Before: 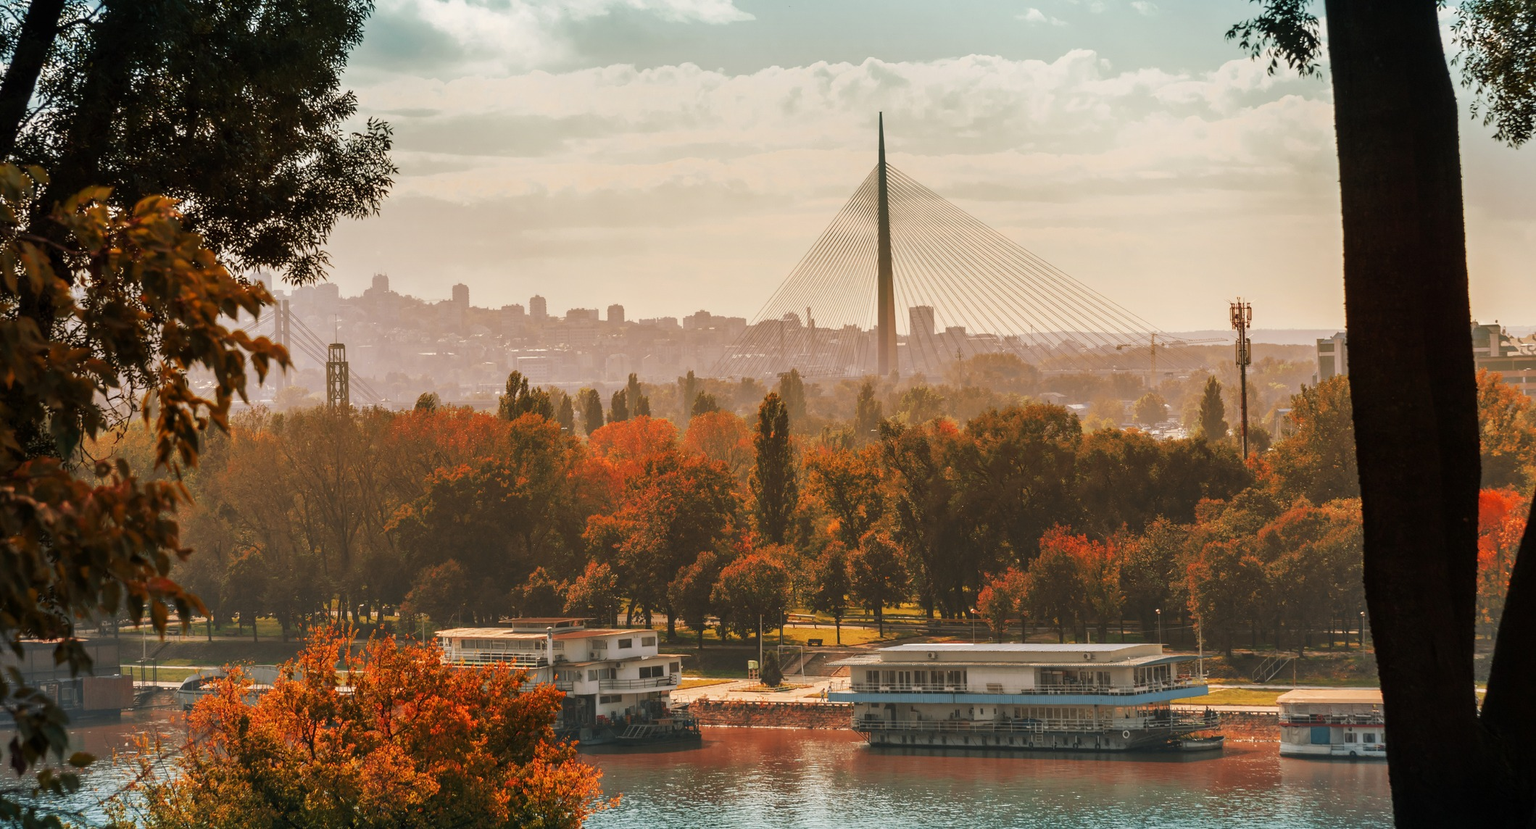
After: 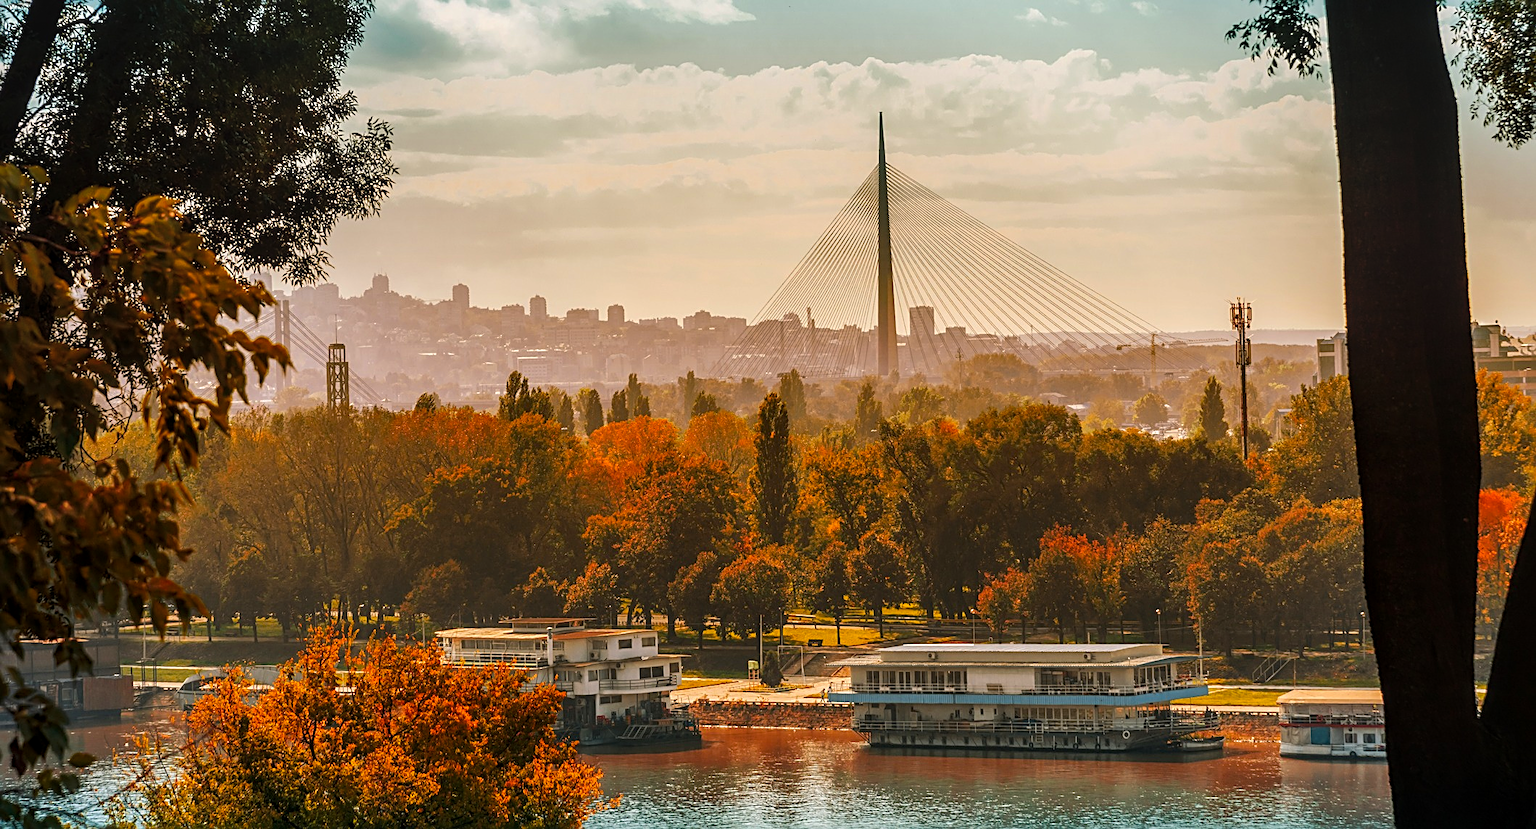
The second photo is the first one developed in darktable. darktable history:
color balance rgb: shadows lift › luminance -19.65%, highlights gain › chroma 0.205%, highlights gain › hue 330.11°, global offset › hue 171.61°, linear chroma grading › global chroma 14.581%, perceptual saturation grading › global saturation 10.448%, global vibrance 20%
sharpen: radius 2.553, amount 0.633
local contrast: on, module defaults
